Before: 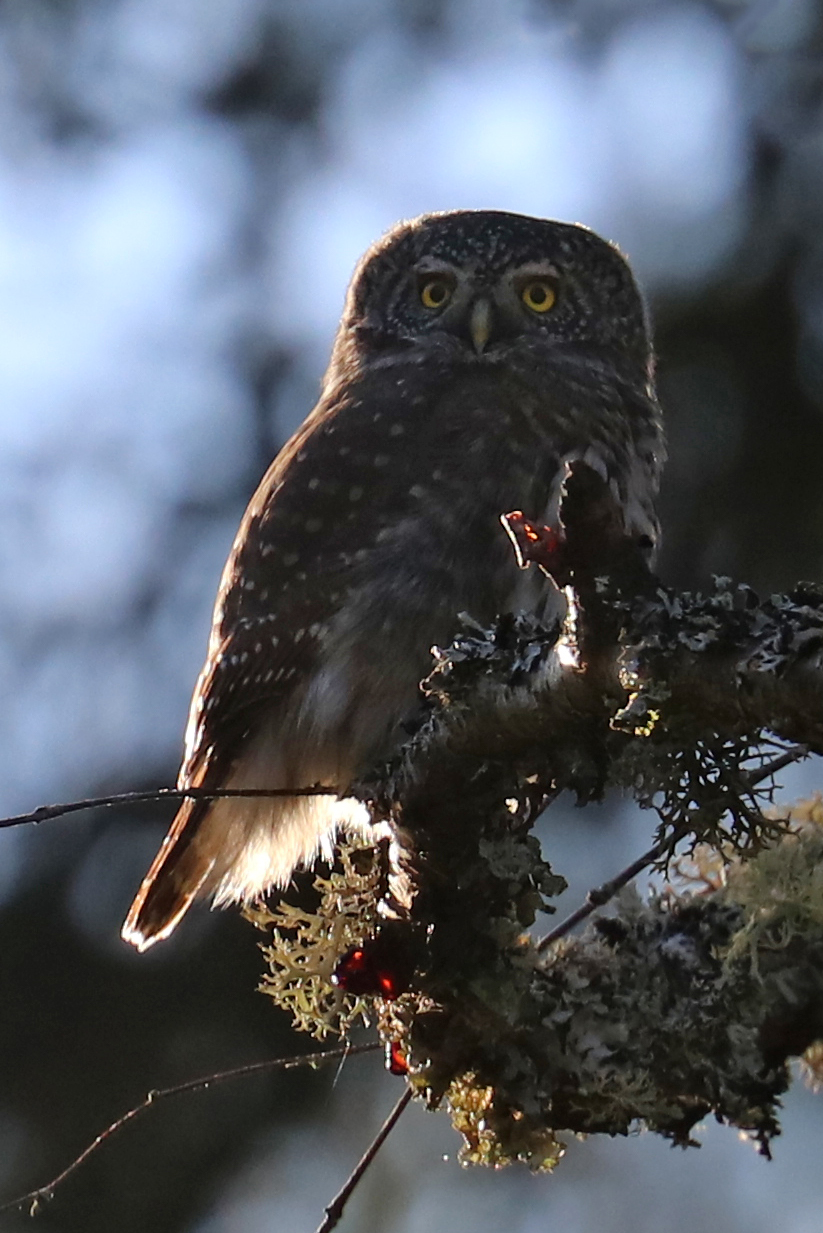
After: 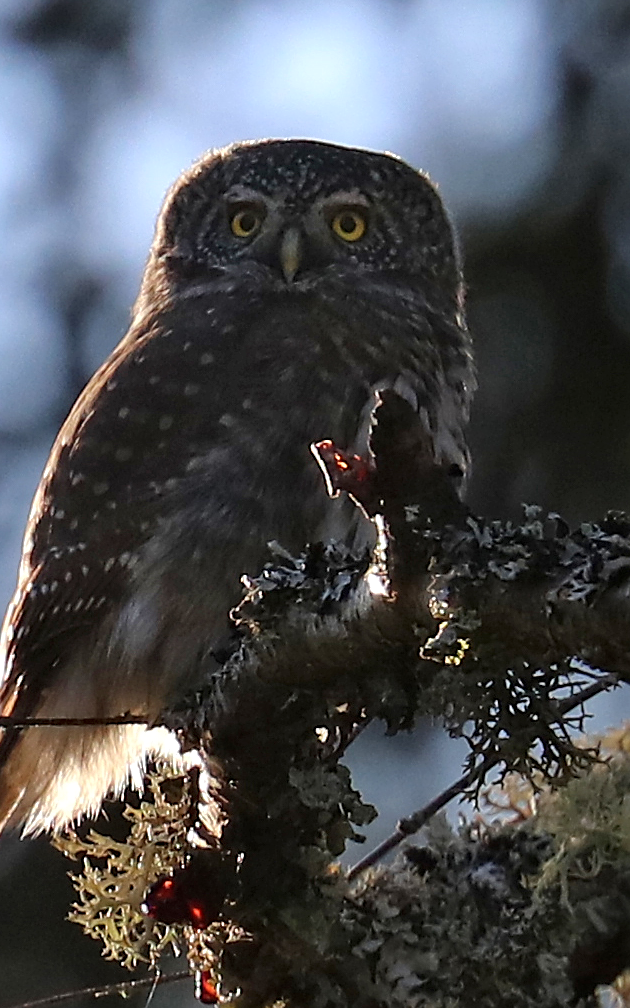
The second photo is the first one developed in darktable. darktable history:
sharpen: on, module defaults
crop: left 23.095%, top 5.827%, bottom 11.854%
local contrast: highlights 100%, shadows 100%, detail 120%, midtone range 0.2
